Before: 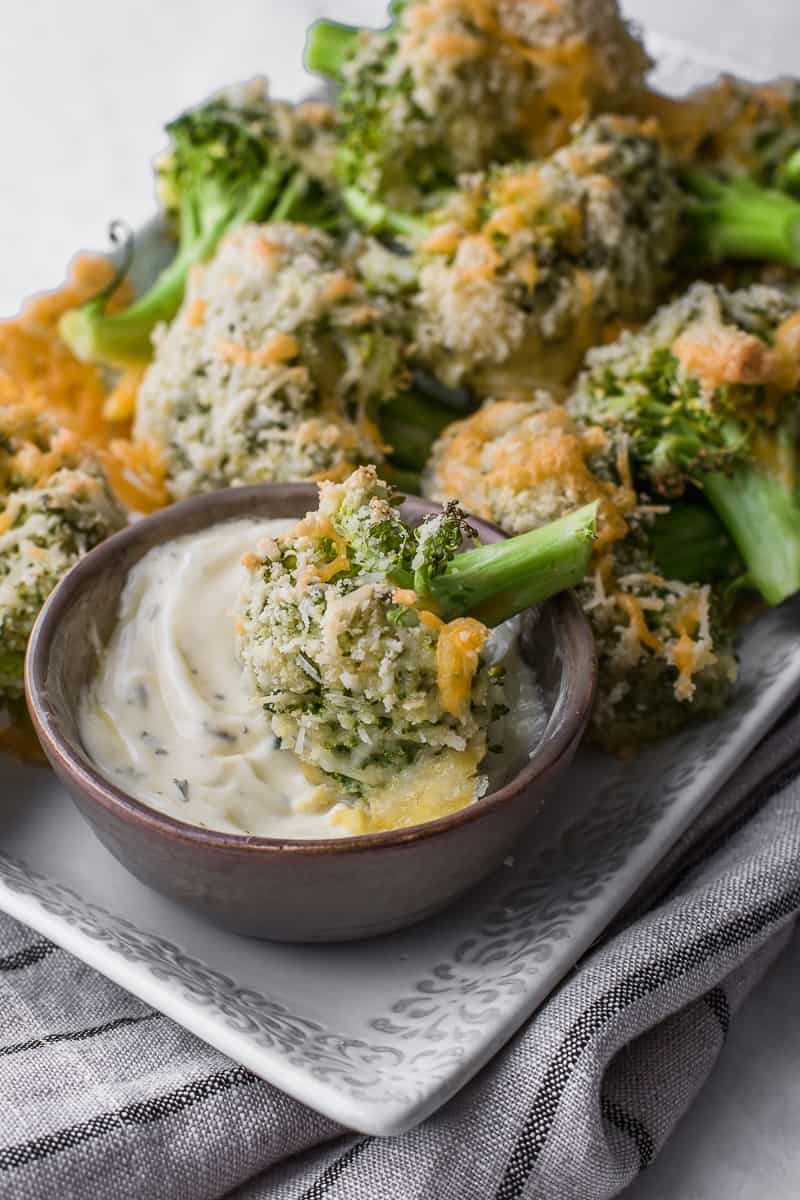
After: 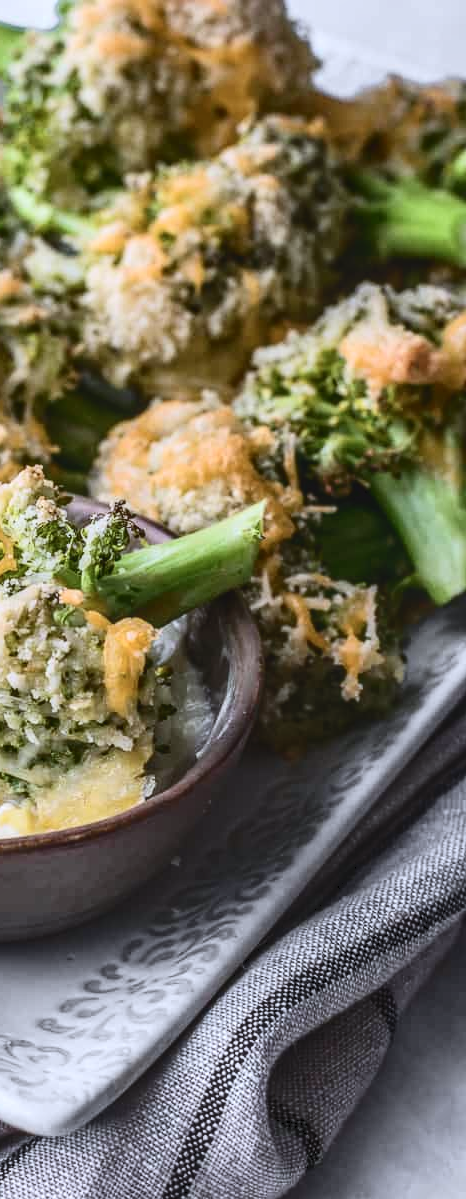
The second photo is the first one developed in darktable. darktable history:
local contrast: on, module defaults
color correction: highlights a* -0.758, highlights b* -8.99
crop: left 41.716%
tone curve: curves: ch0 [(0, 0) (0.003, 0.072) (0.011, 0.077) (0.025, 0.082) (0.044, 0.094) (0.069, 0.106) (0.1, 0.125) (0.136, 0.145) (0.177, 0.173) (0.224, 0.216) (0.277, 0.281) (0.335, 0.356) (0.399, 0.436) (0.468, 0.53) (0.543, 0.629) (0.623, 0.724) (0.709, 0.808) (0.801, 0.88) (0.898, 0.941) (1, 1)], color space Lab, independent channels, preserve colors none
